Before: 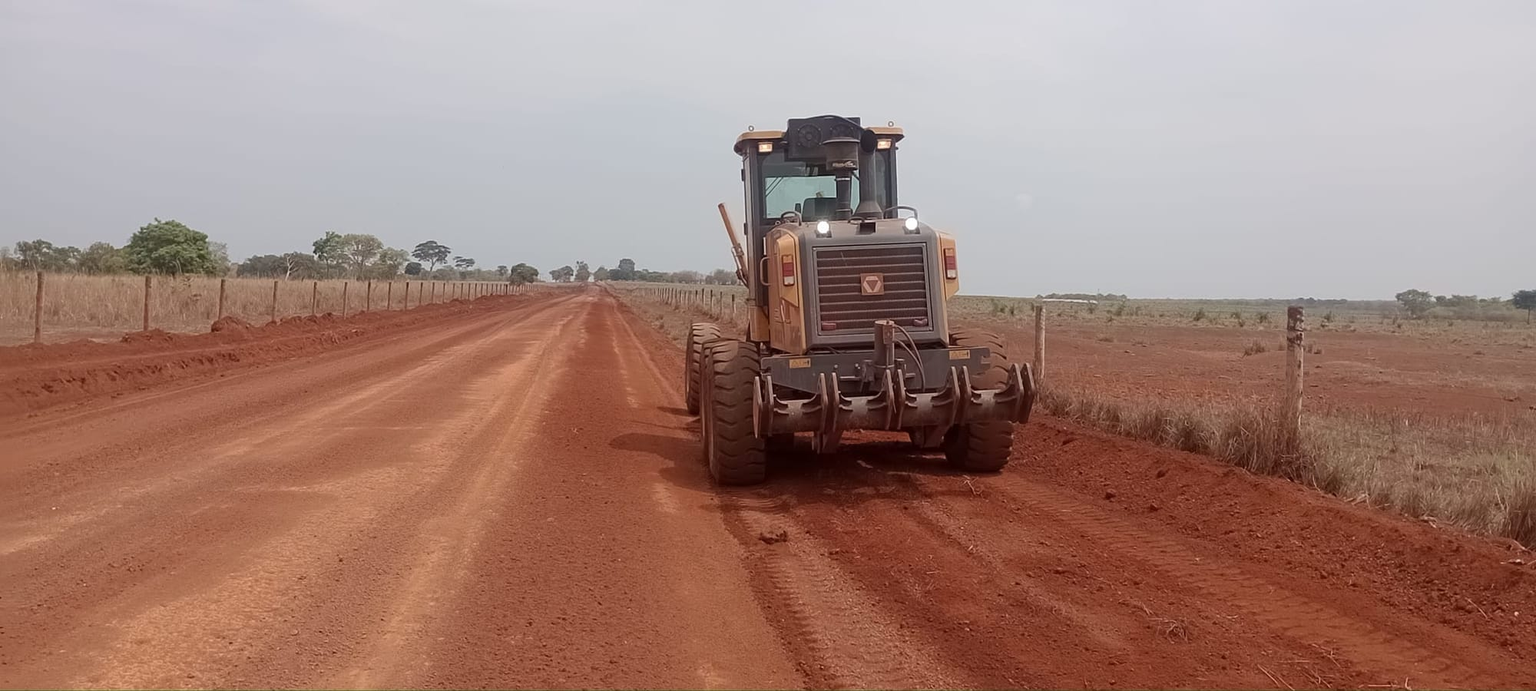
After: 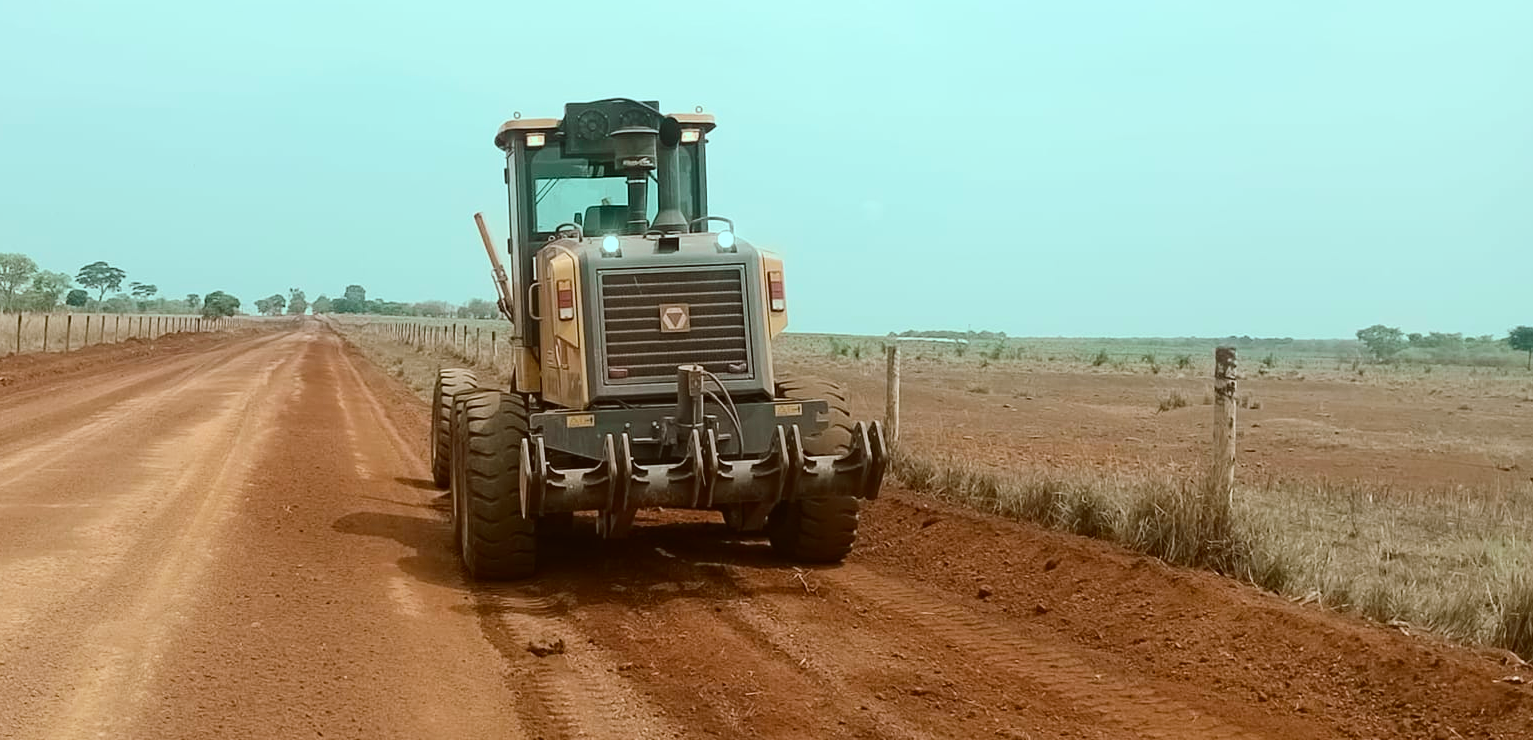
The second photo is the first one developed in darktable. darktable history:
crop: left 23.095%, top 5.827%, bottom 11.854%
tone curve: curves: ch0 [(0, 0.023) (0.1, 0.084) (0.184, 0.168) (0.45, 0.54) (0.57, 0.683) (0.722, 0.825) (0.877, 0.948) (1, 1)]; ch1 [(0, 0) (0.414, 0.395) (0.453, 0.437) (0.502, 0.509) (0.521, 0.519) (0.573, 0.568) (0.618, 0.61) (0.654, 0.642) (1, 1)]; ch2 [(0, 0) (0.421, 0.43) (0.45, 0.463) (0.492, 0.504) (0.511, 0.519) (0.557, 0.557) (0.602, 0.605) (1, 1)], color space Lab, independent channels, preserve colors none
color balance rgb: shadows lift › chroma 11.71%, shadows lift › hue 133.46°, highlights gain › chroma 4%, highlights gain › hue 200.2°, perceptual saturation grading › global saturation 18.05%
